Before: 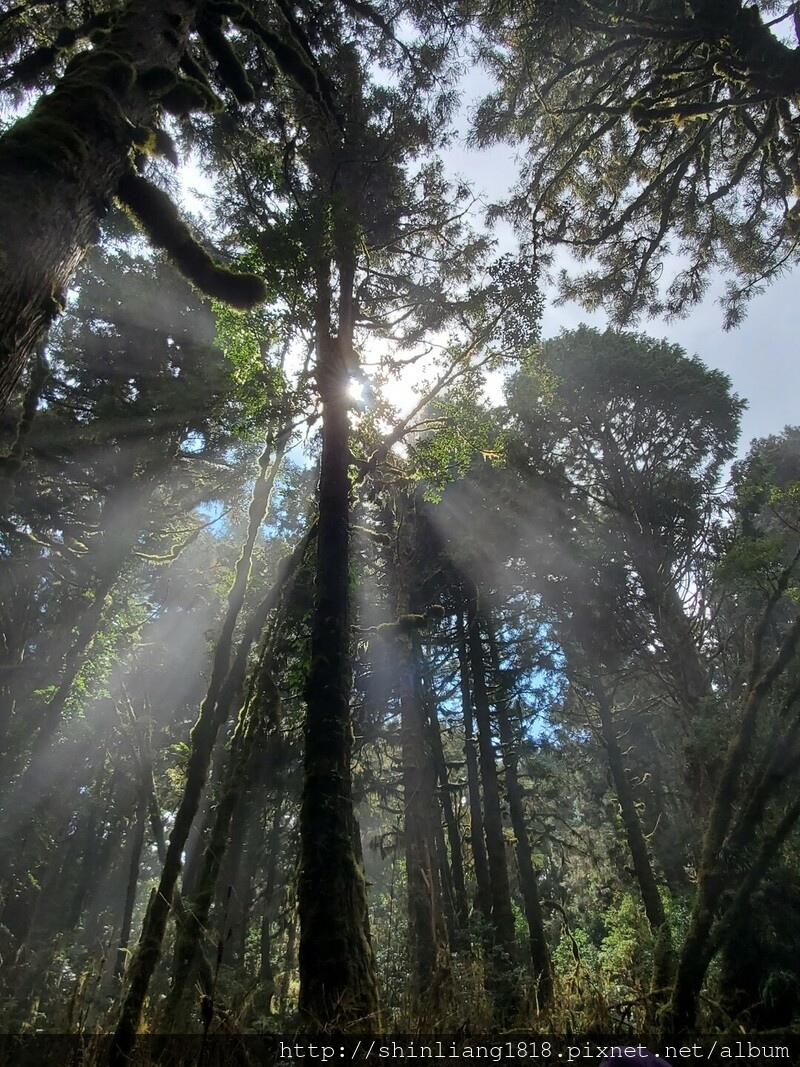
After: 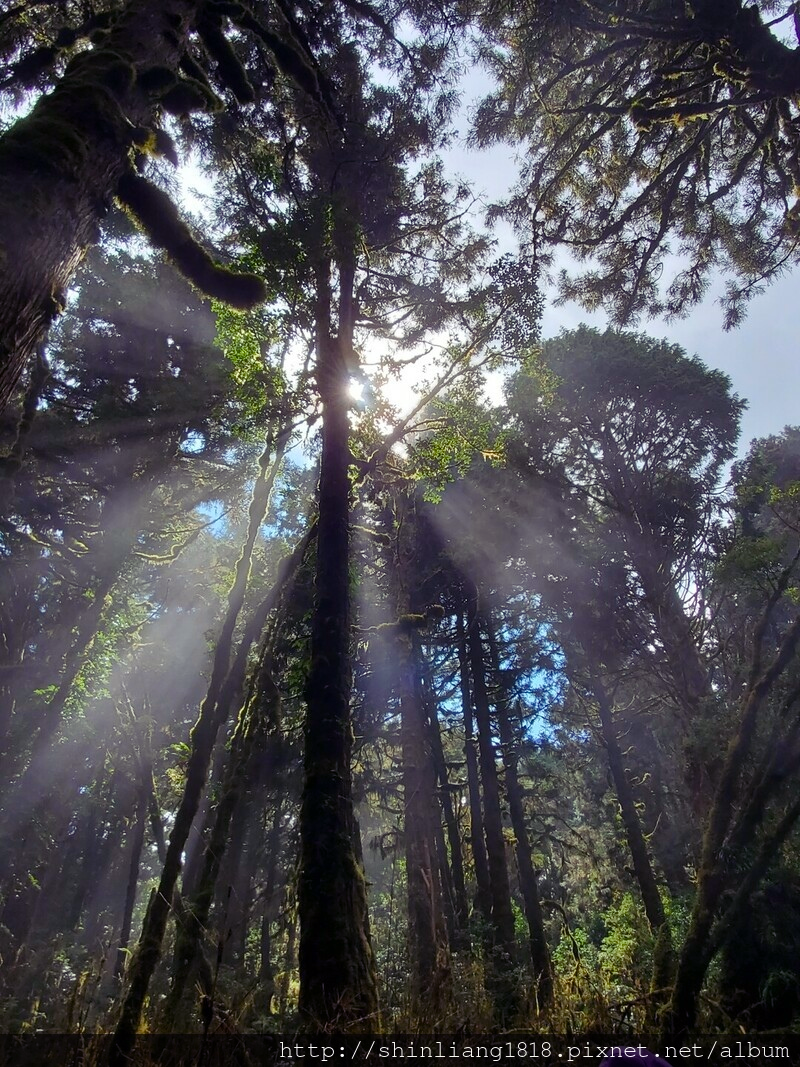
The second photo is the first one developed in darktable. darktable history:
exposure: black level correction 0, exposure 0 EV, compensate exposure bias true, compensate highlight preservation false
color balance rgb: shadows lift › luminance -21.858%, shadows lift › chroma 8.721%, shadows lift › hue 284.79°, perceptual saturation grading › global saturation 15.409%, perceptual saturation grading › highlights -19.421%, perceptual saturation grading › shadows 19.942%, global vibrance 22.748%
